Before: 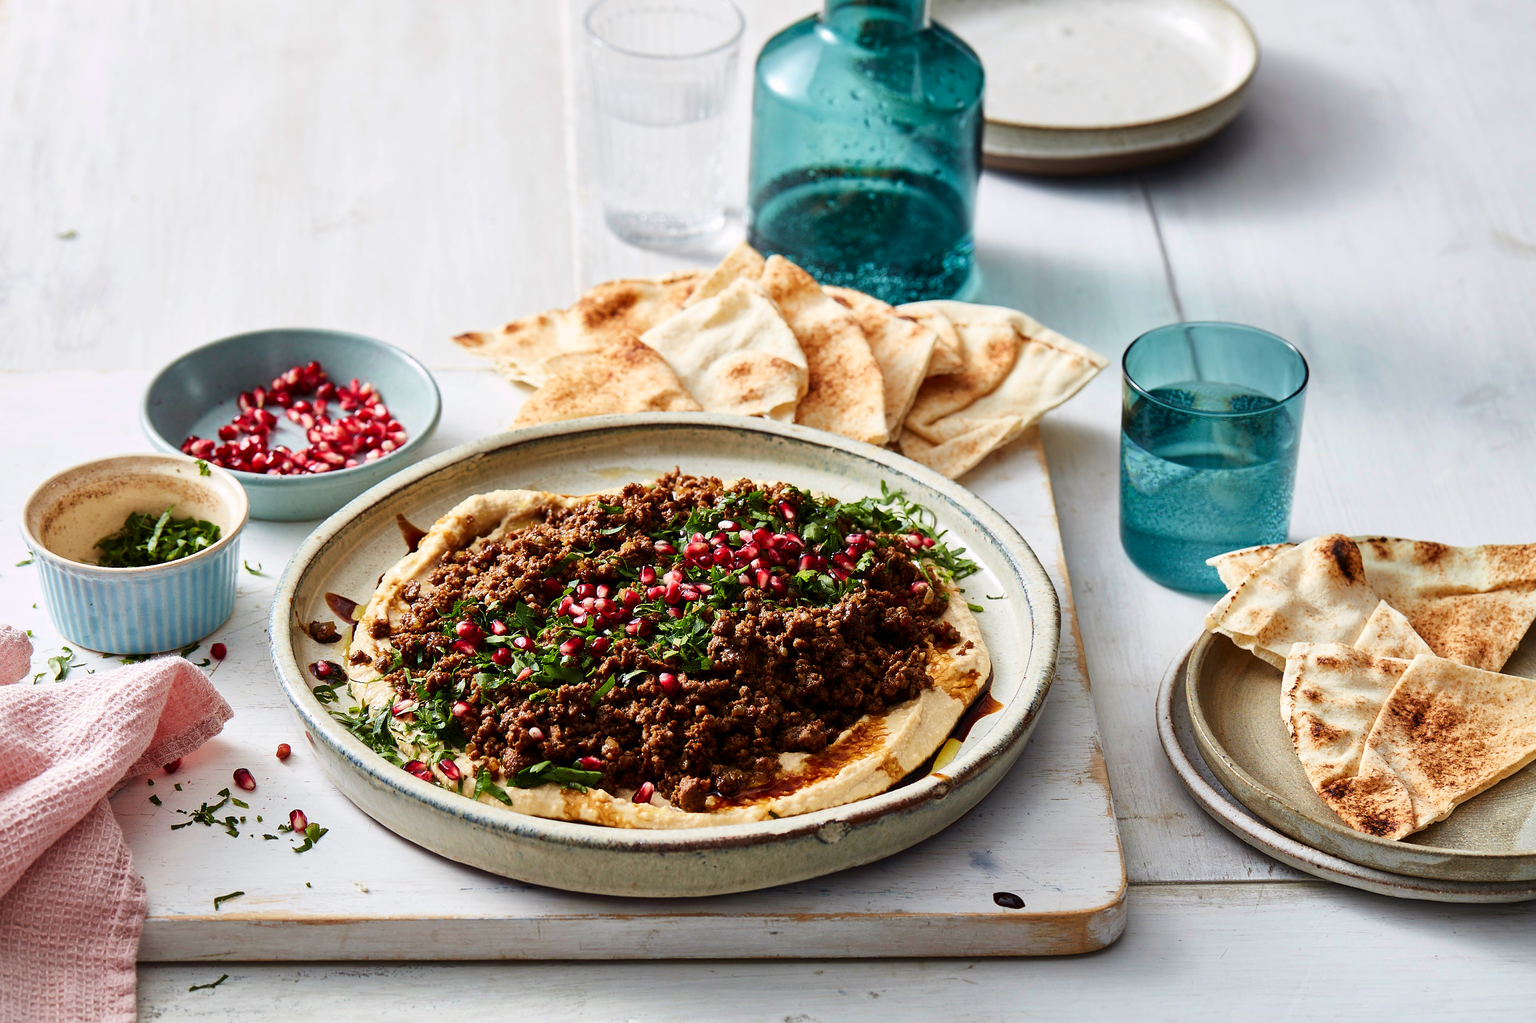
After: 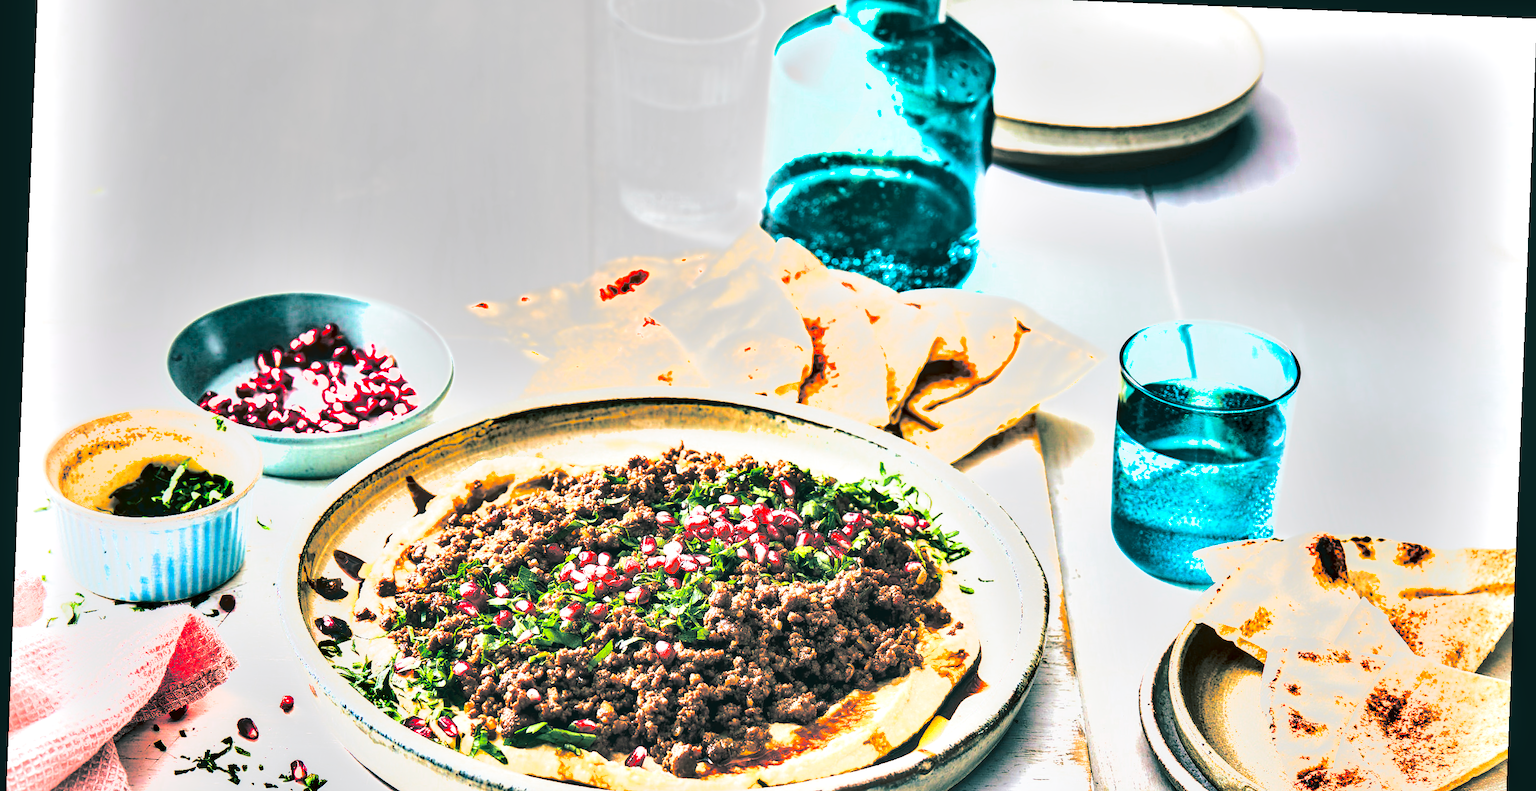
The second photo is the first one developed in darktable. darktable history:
crop: top 3.857%, bottom 21.132%
shadows and highlights: white point adjustment -3.64, highlights -63.34, highlights color adjustment 42%, soften with gaussian
local contrast: detail 115%
contrast brightness saturation: contrast 0.2, brightness 0.15, saturation 0.14
rotate and perspective: rotation 2.27°, automatic cropping off
split-toning: shadows › hue 183.6°, shadows › saturation 0.52, highlights › hue 0°, highlights › saturation 0
exposure: black level correction 0.001, exposure 1.735 EV, compensate highlight preservation false
